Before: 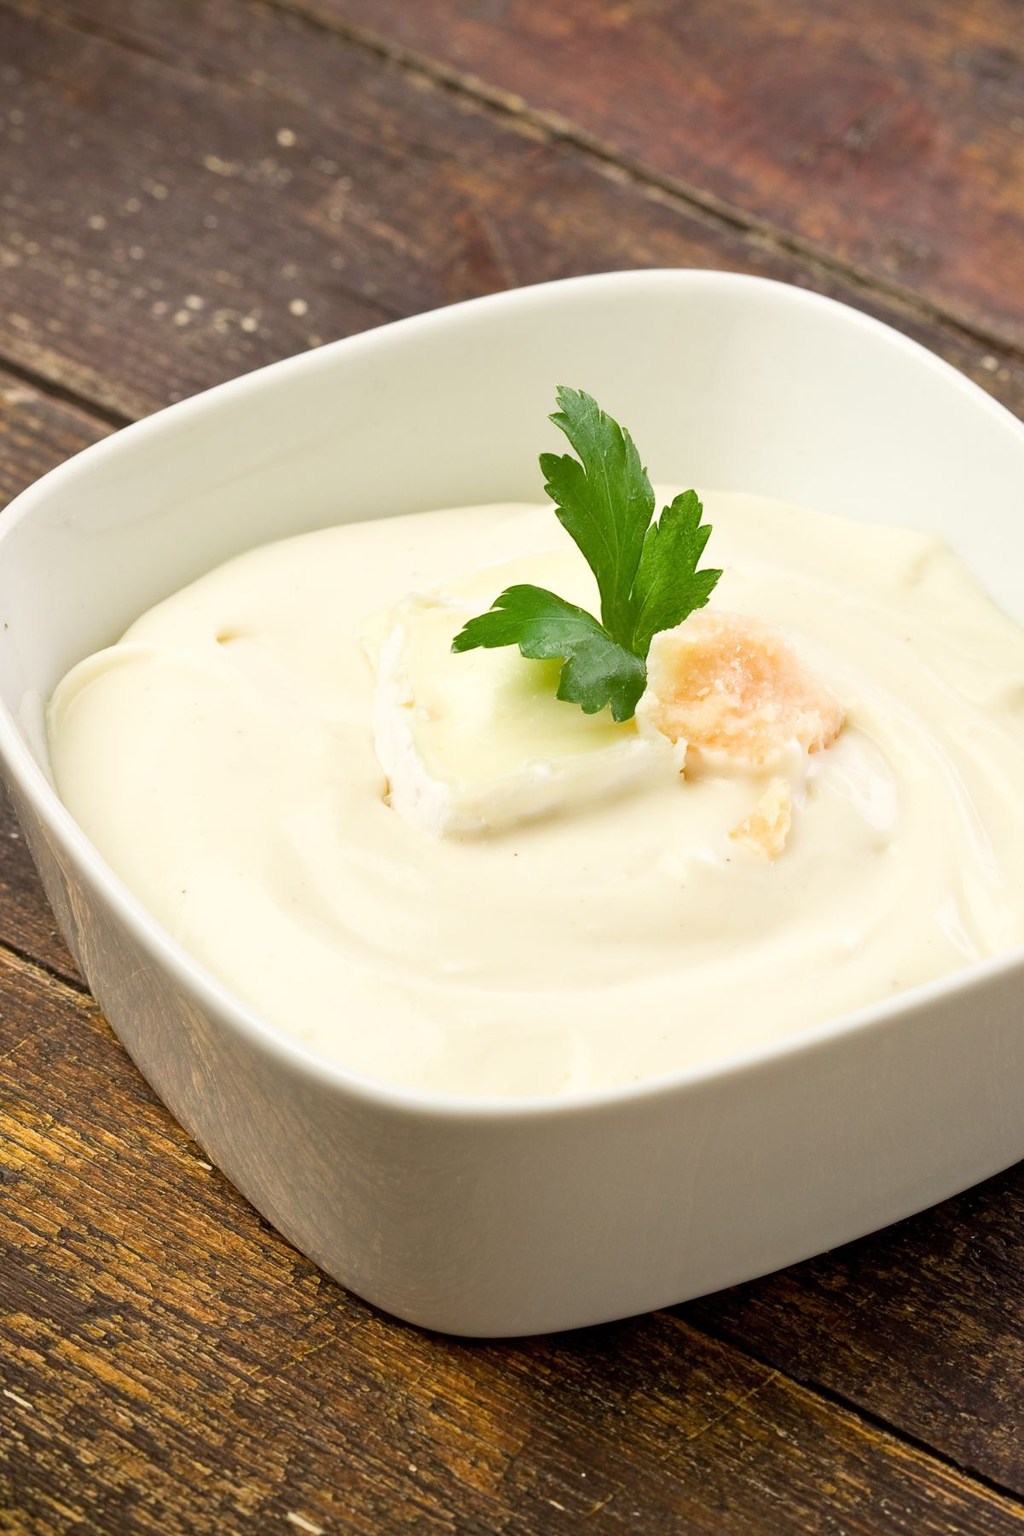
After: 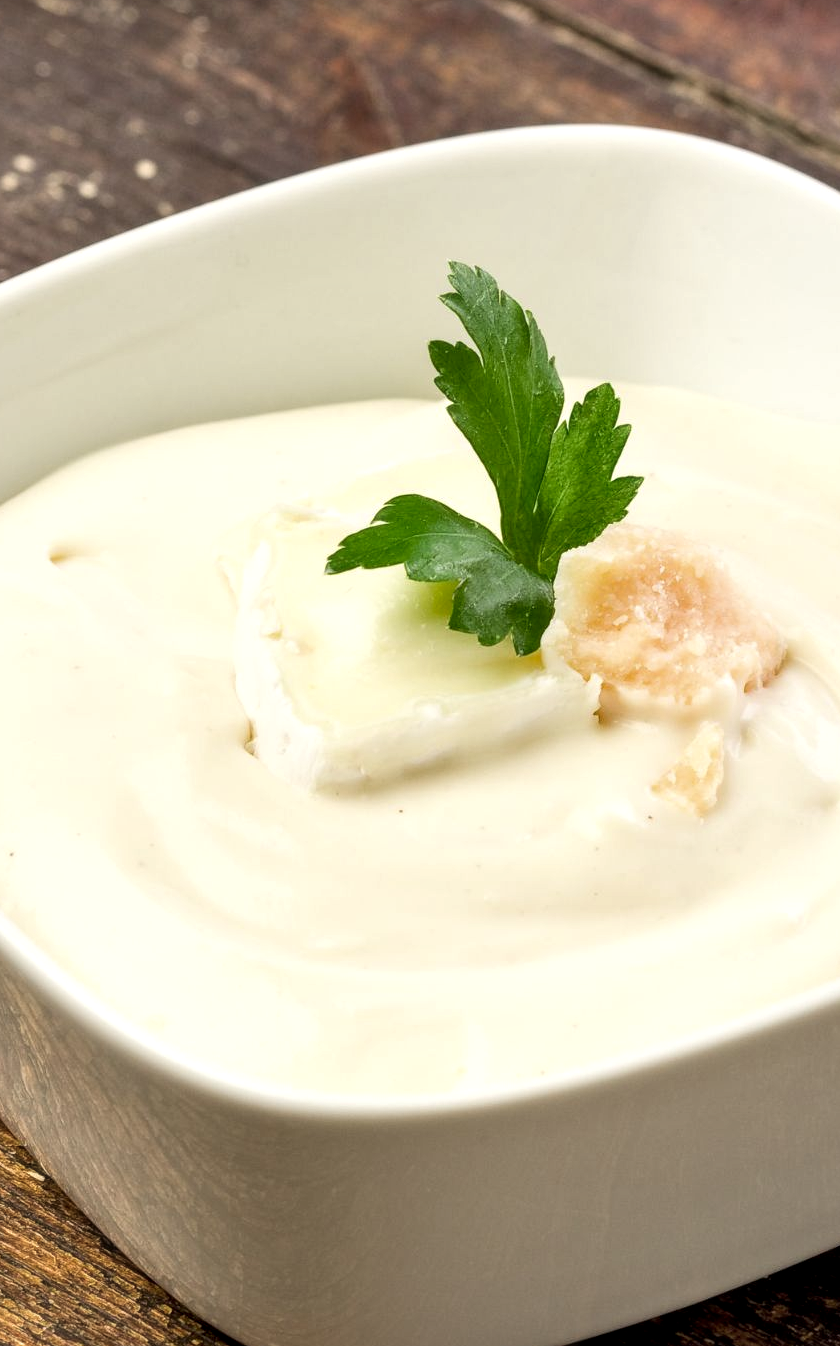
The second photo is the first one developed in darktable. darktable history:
crop and rotate: left 17.046%, top 10.659%, right 12.989%, bottom 14.553%
local contrast: detail 150%
haze removal: strength -0.1, adaptive false
